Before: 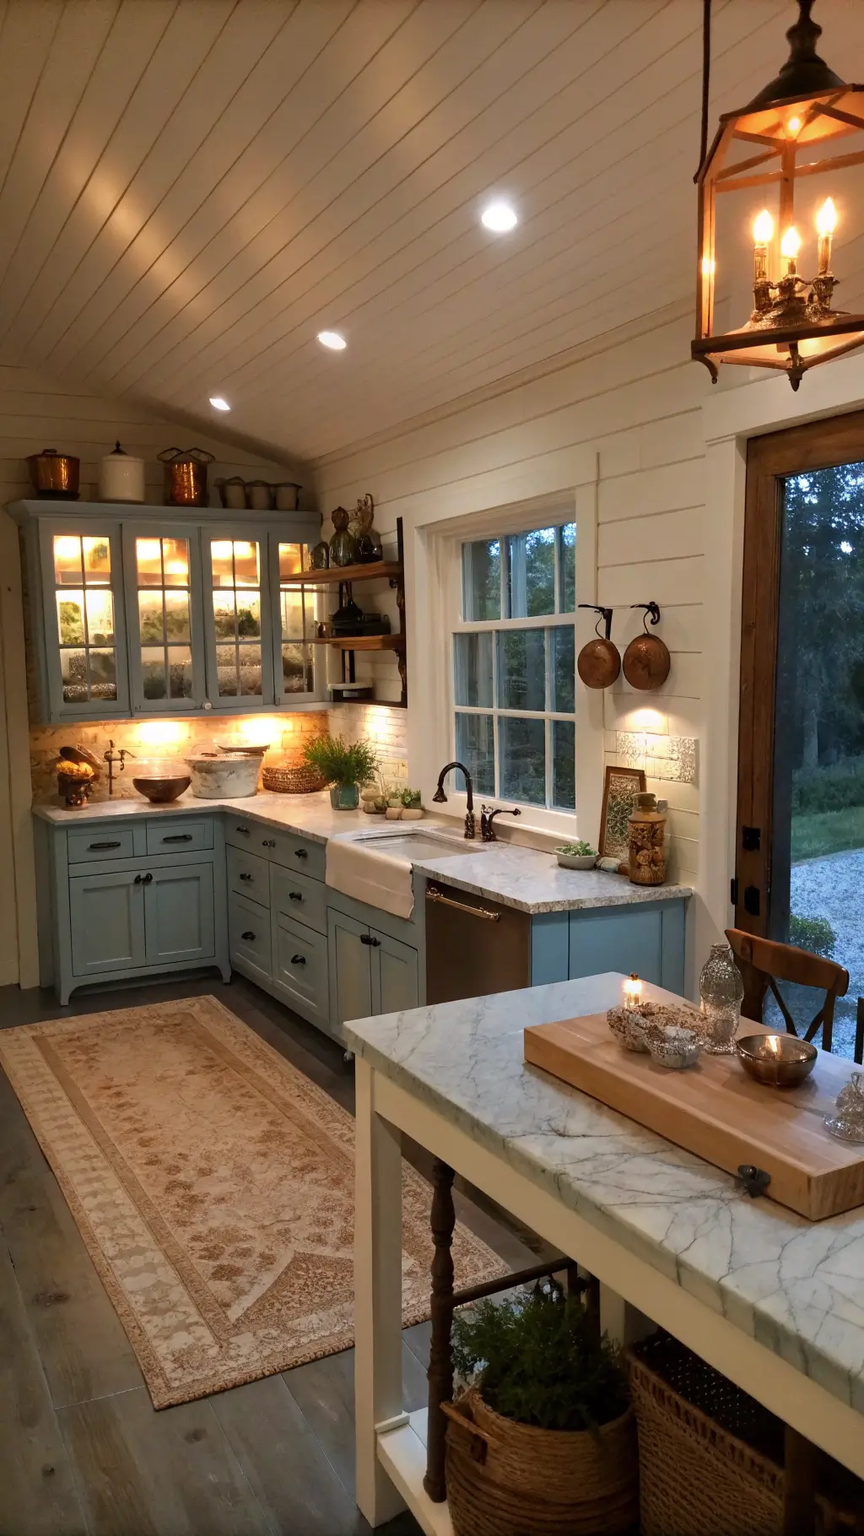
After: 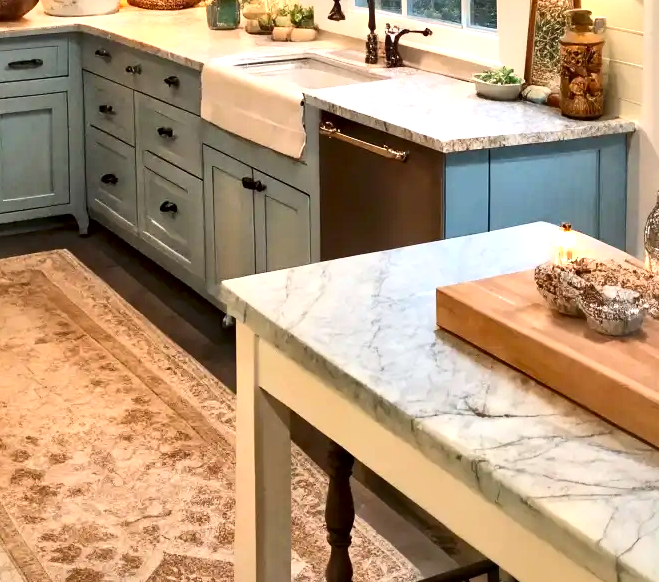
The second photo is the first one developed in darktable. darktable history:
local contrast: mode bilateral grid, contrast 70, coarseness 75, detail 180%, midtone range 0.2
contrast brightness saturation: contrast 0.2, brightness 0.16, saturation 0.22
crop: left 18.091%, top 51.13%, right 17.525%, bottom 16.85%
exposure: black level correction 0, exposure 0.7 EV, compensate highlight preservation false
